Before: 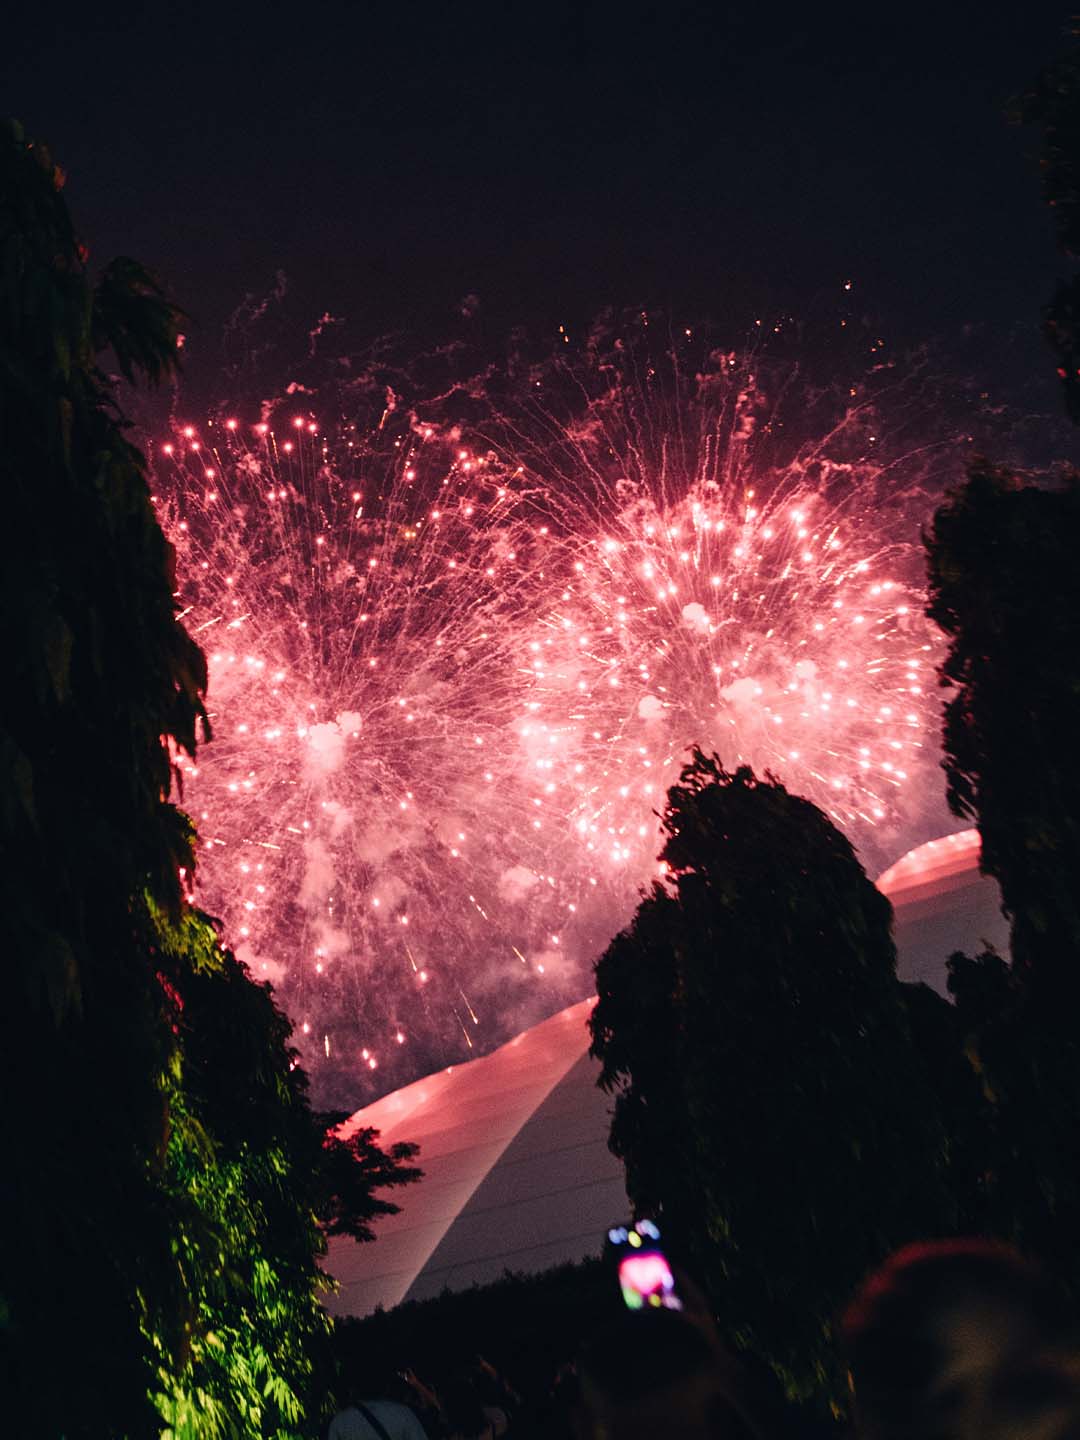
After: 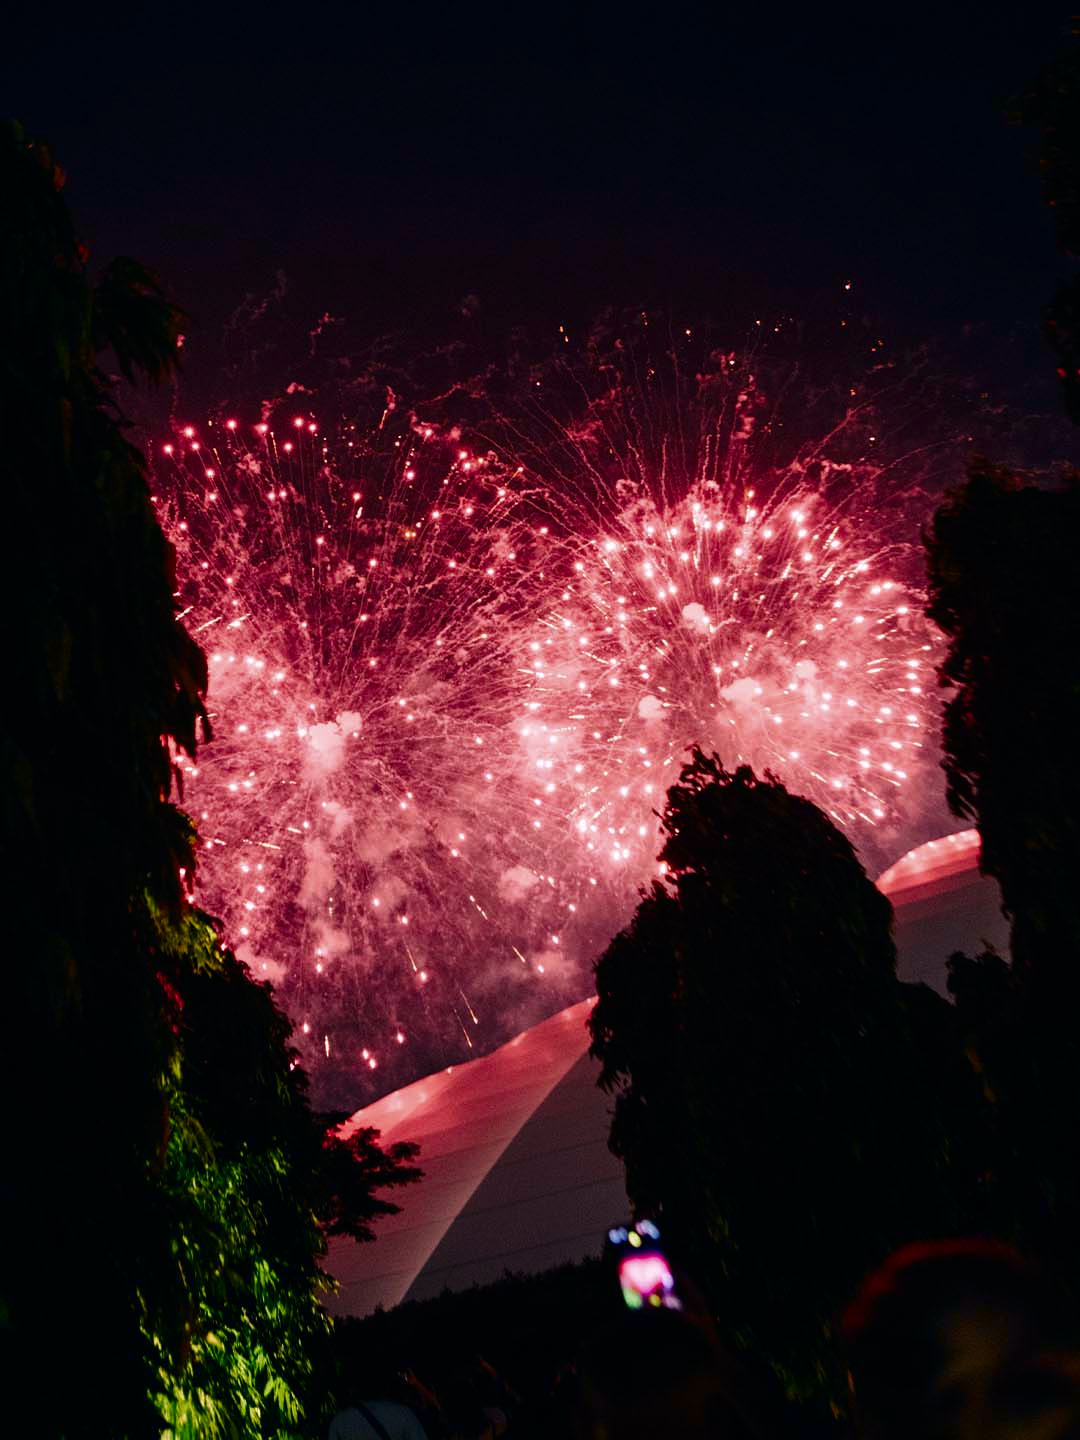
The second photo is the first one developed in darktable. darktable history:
color correction: highlights a* 2.96, highlights b* -1.5, shadows a* -0.096, shadows b* 2.27, saturation 0.984
contrast brightness saturation: brightness -0.208, saturation 0.078
